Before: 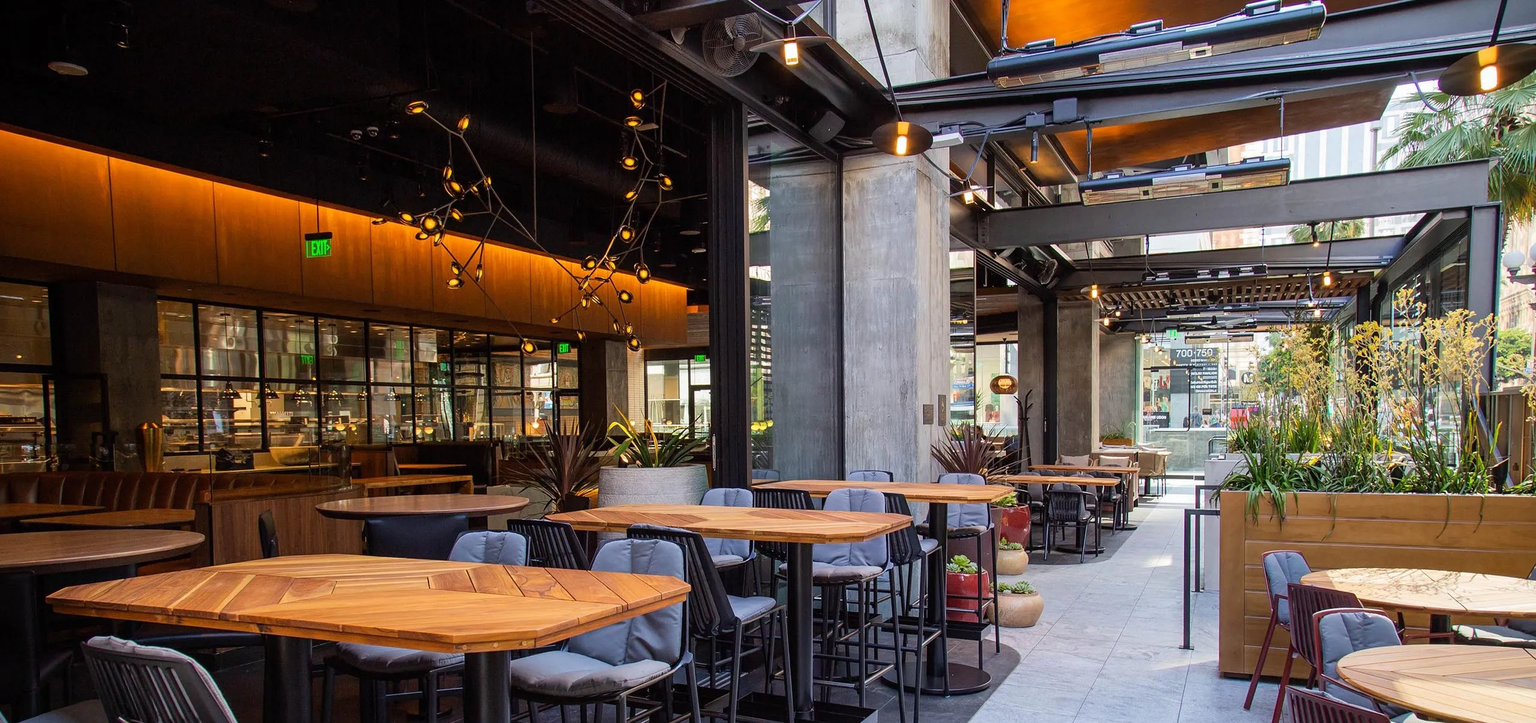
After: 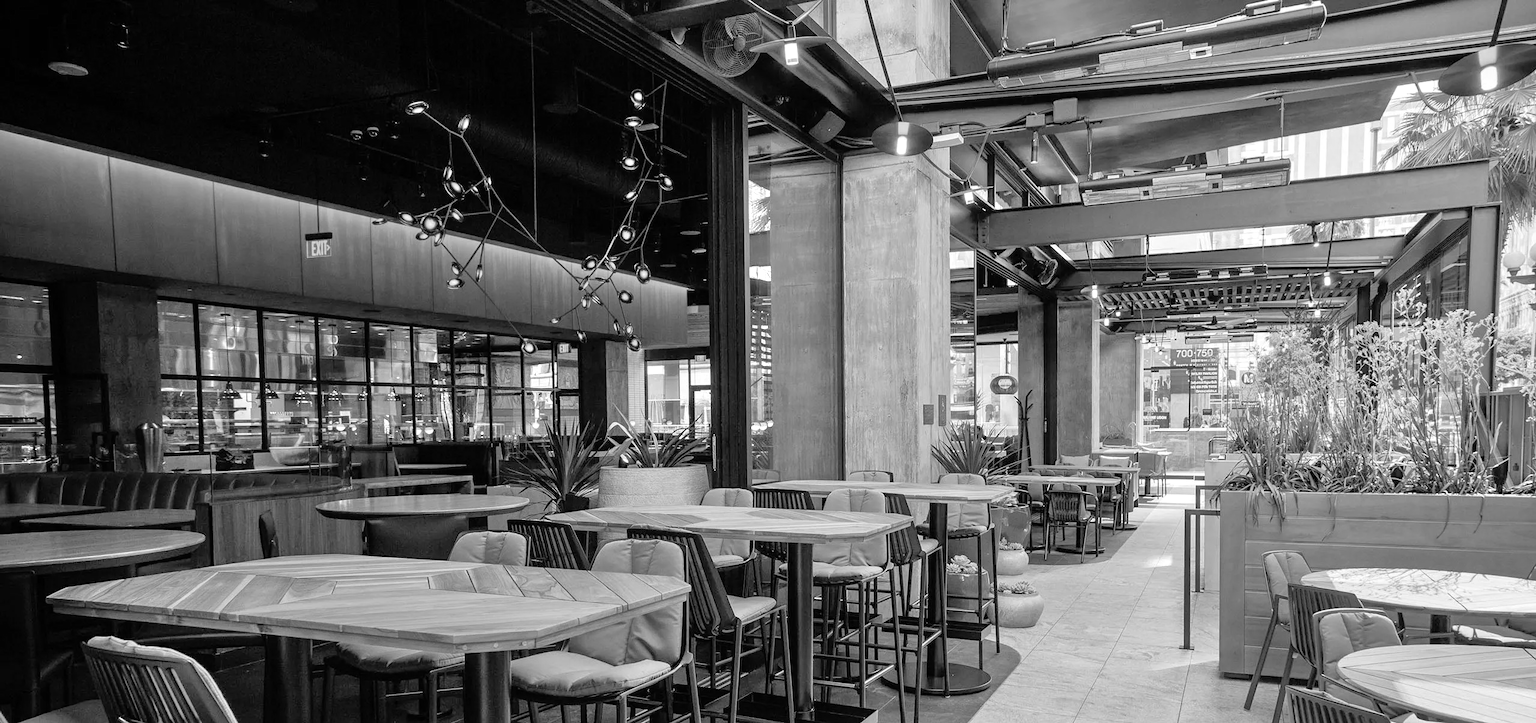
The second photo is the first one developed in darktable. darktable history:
tone equalizer: -7 EV 0.15 EV, -6 EV 0.6 EV, -5 EV 1.15 EV, -4 EV 1.33 EV, -3 EV 1.15 EV, -2 EV 0.6 EV, -1 EV 0.15 EV, mask exposure compensation -0.5 EV
monochrome: size 1
